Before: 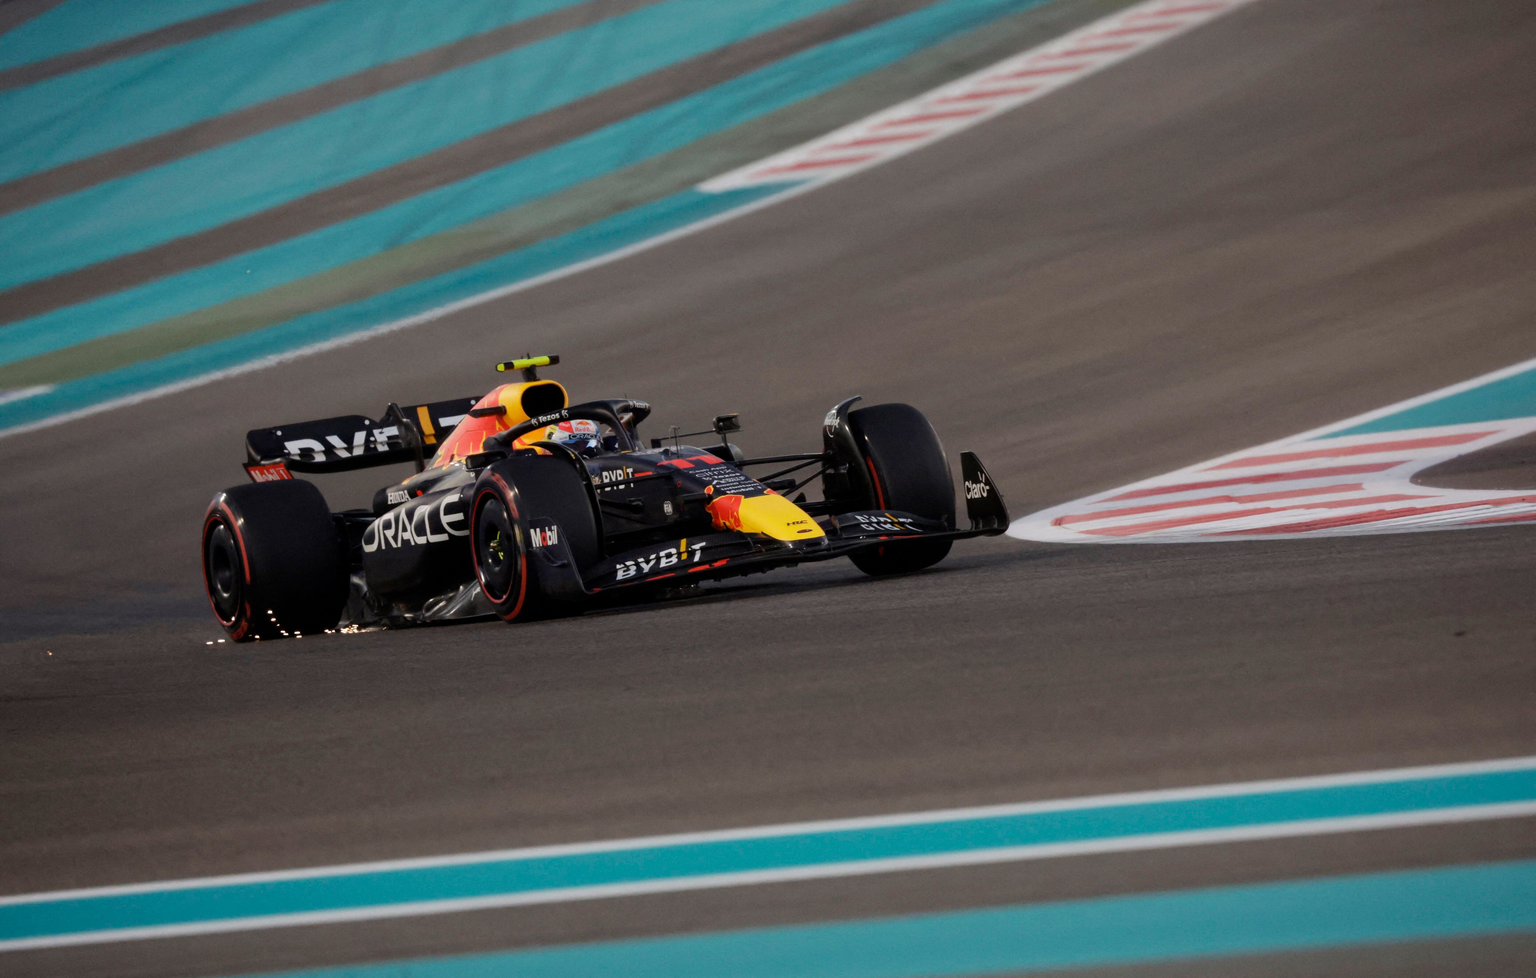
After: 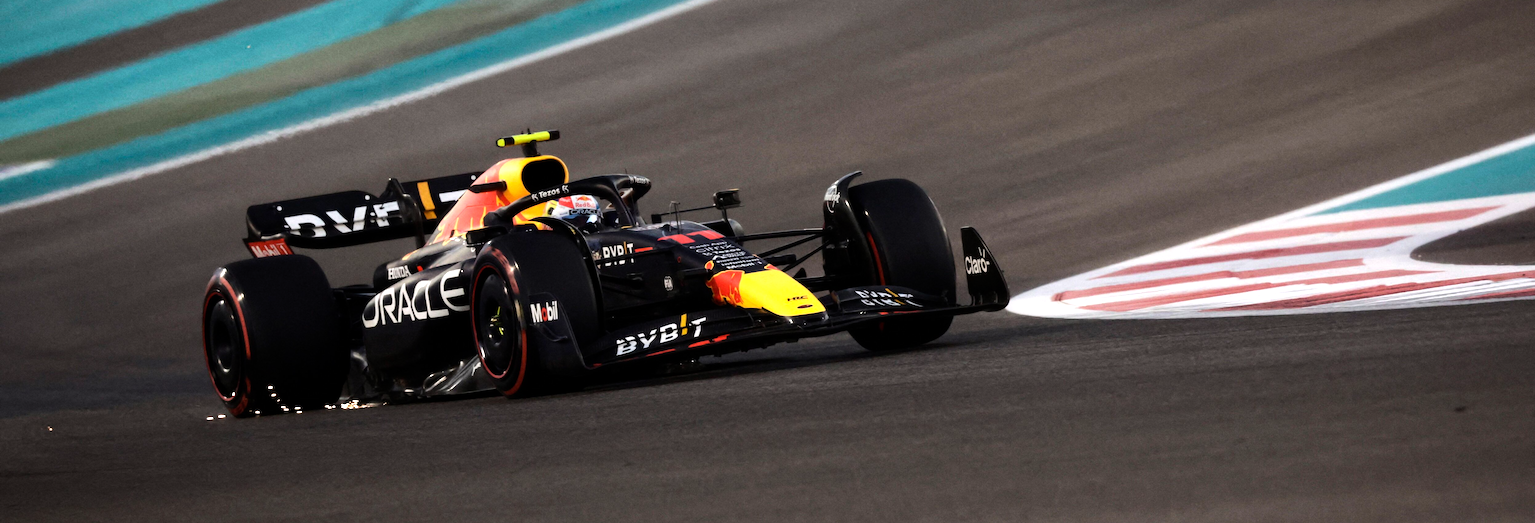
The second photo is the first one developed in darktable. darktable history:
tone equalizer: -8 EV -1.08 EV, -7 EV -1.01 EV, -6 EV -0.867 EV, -5 EV -0.578 EV, -3 EV 0.578 EV, -2 EV 0.867 EV, -1 EV 1.01 EV, +0 EV 1.08 EV, edges refinement/feathering 500, mask exposure compensation -1.57 EV, preserve details no
crop and rotate: top 23.043%, bottom 23.437%
